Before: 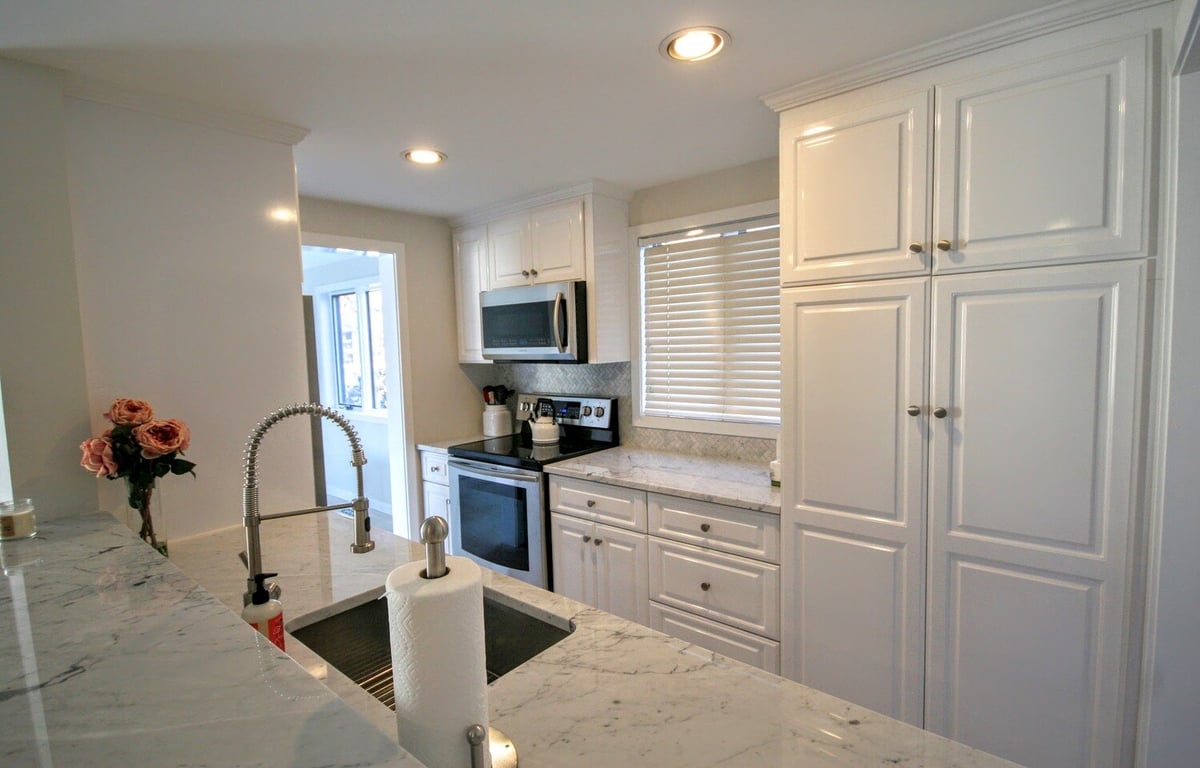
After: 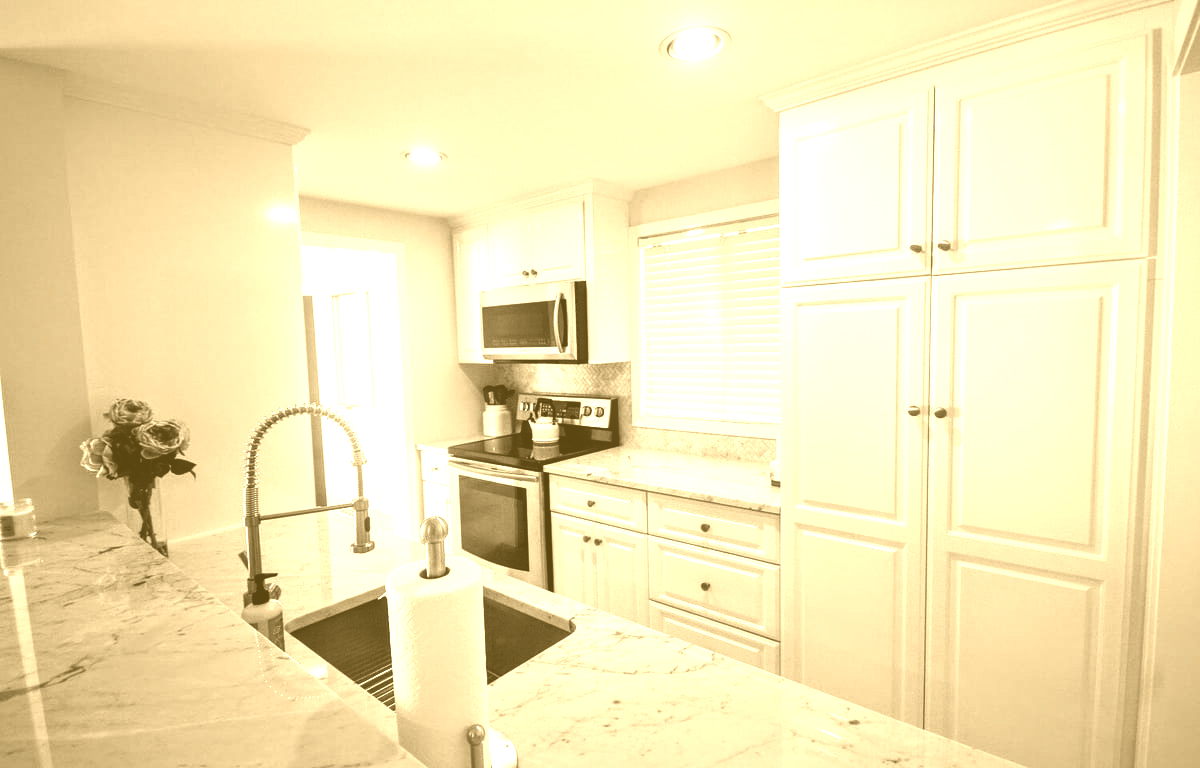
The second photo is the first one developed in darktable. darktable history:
bloom: size 9%, threshold 100%, strength 7%
colorize: hue 36°, source mix 100%
contrast brightness saturation: contrast 0.26, brightness 0.02, saturation 0.87
